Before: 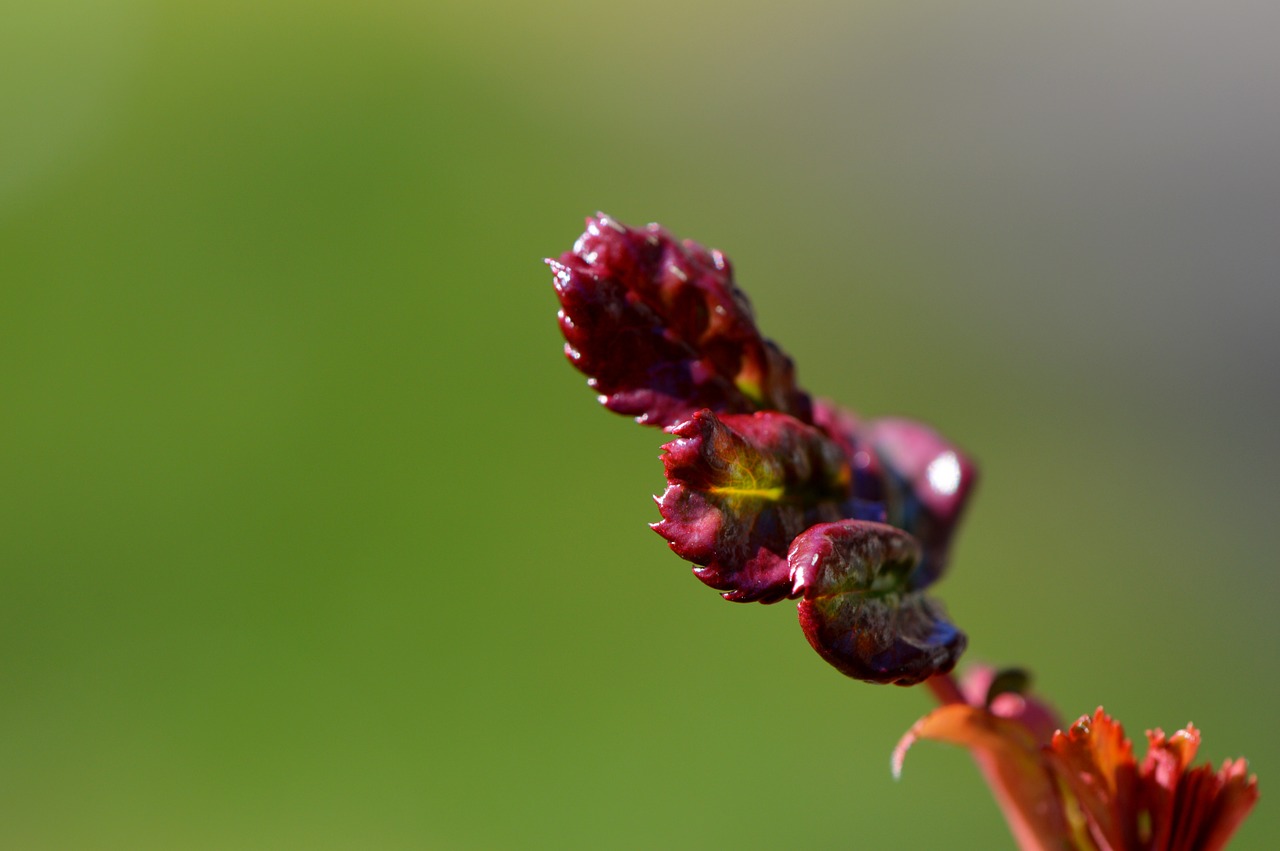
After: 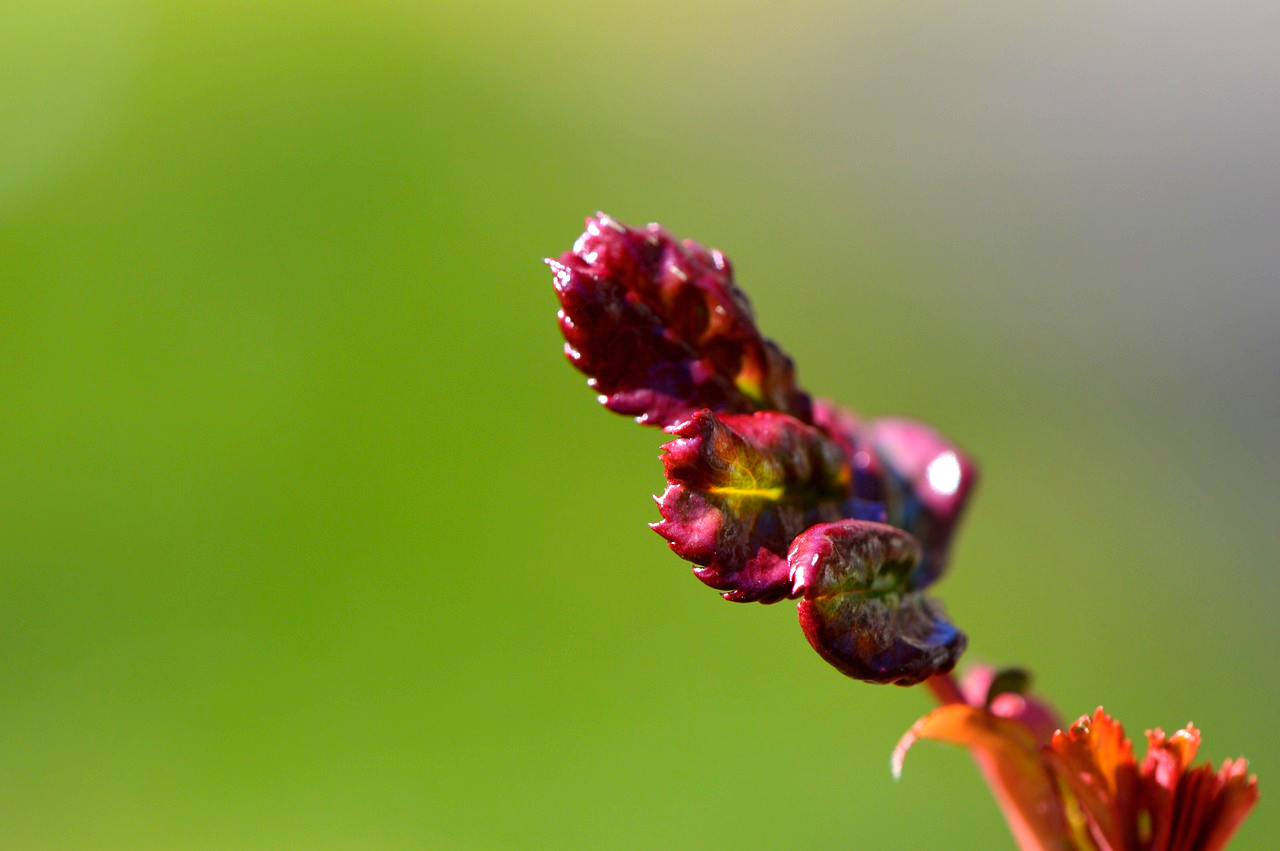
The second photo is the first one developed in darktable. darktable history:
color balance rgb: perceptual saturation grading › global saturation 0.811%, global vibrance 25.509%
exposure: black level correction 0, exposure 0.593 EV, compensate highlight preservation false
